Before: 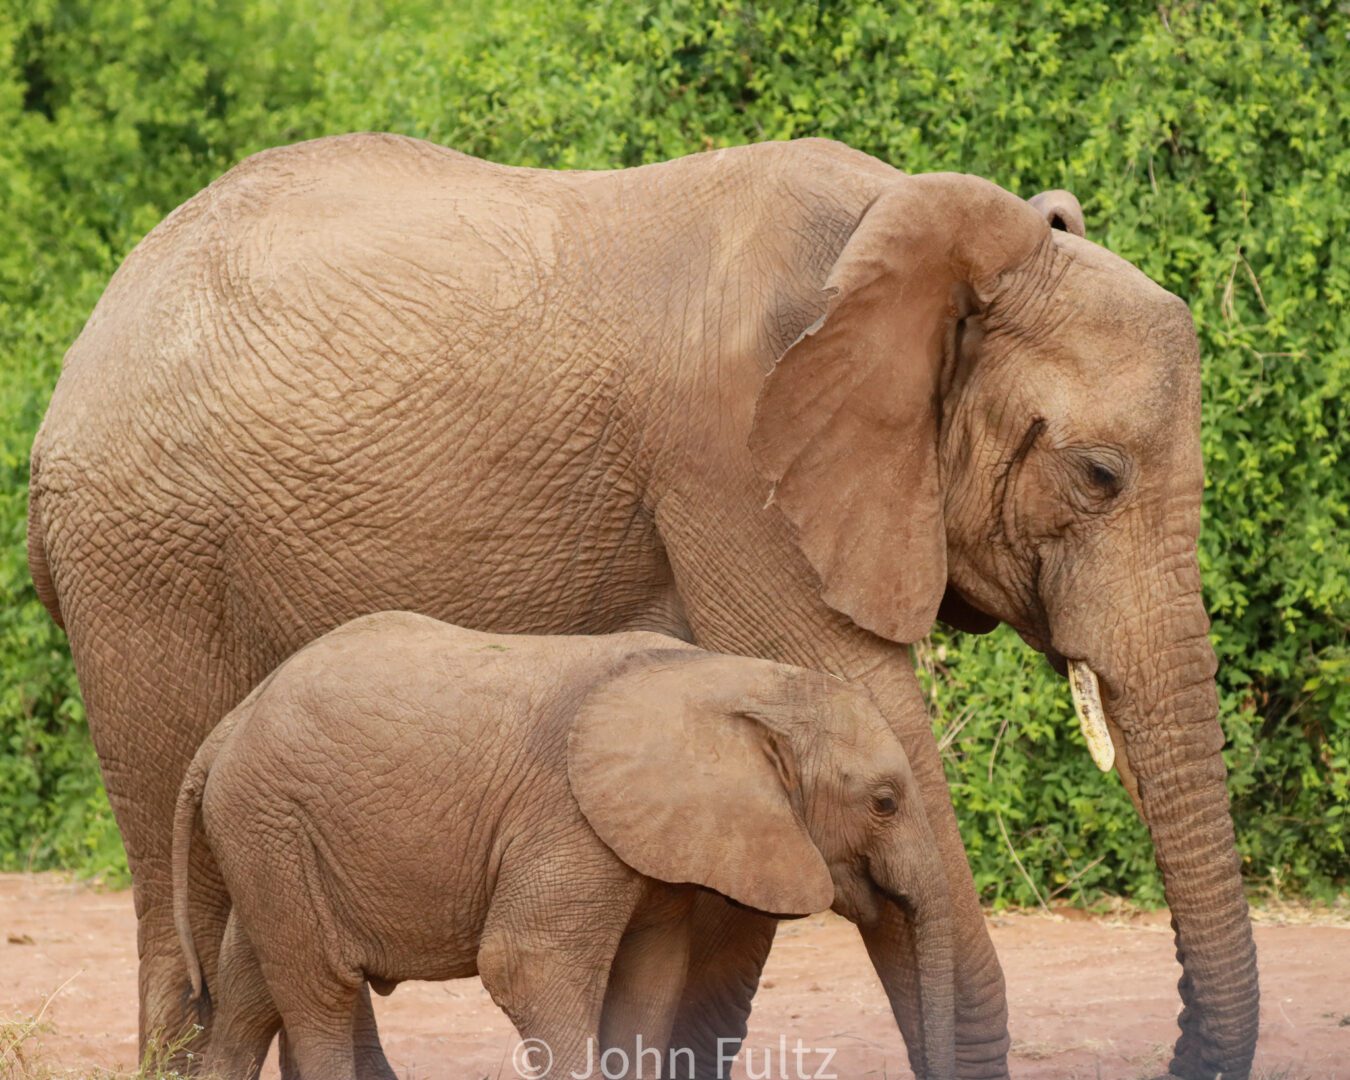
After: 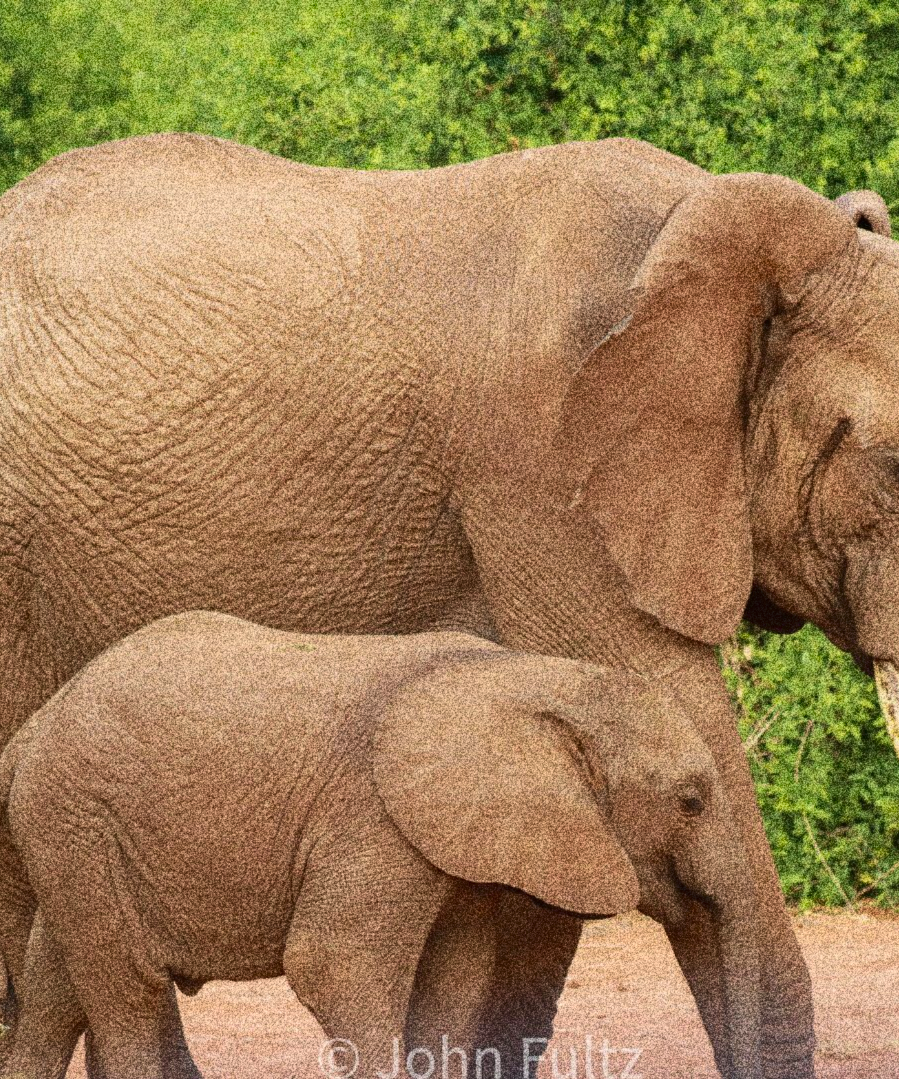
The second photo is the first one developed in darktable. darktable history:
velvia: on, module defaults
crop and rotate: left 14.385%, right 18.948%
grain: coarseness 30.02 ISO, strength 100%
